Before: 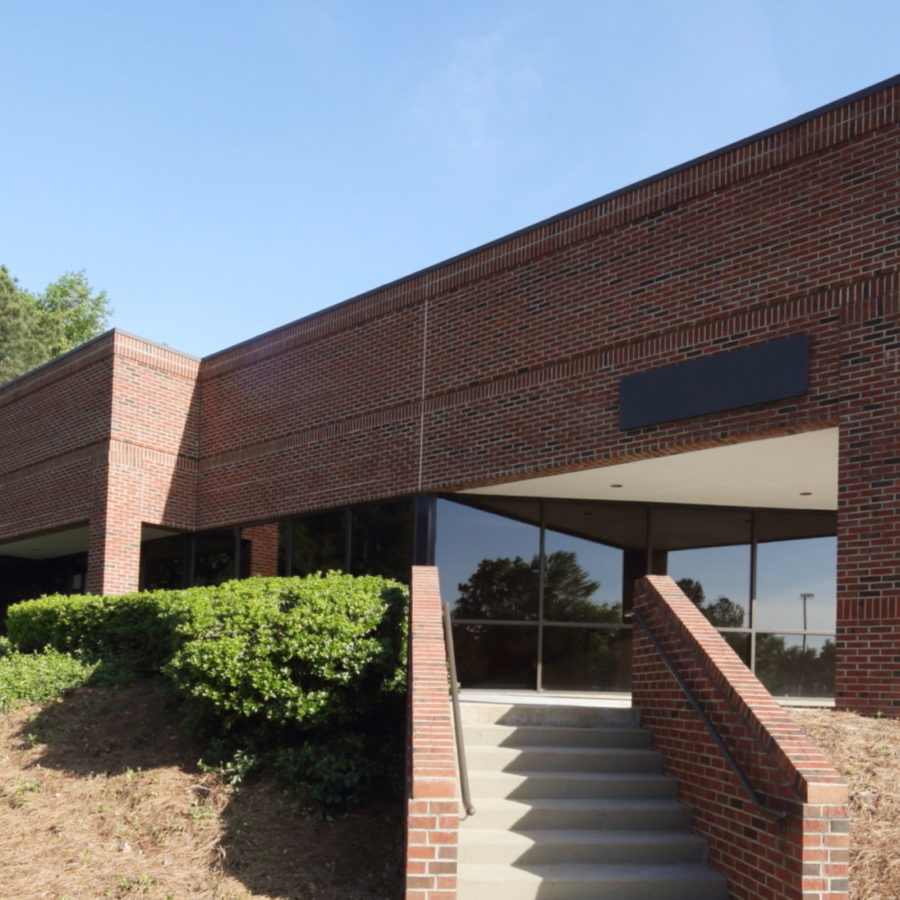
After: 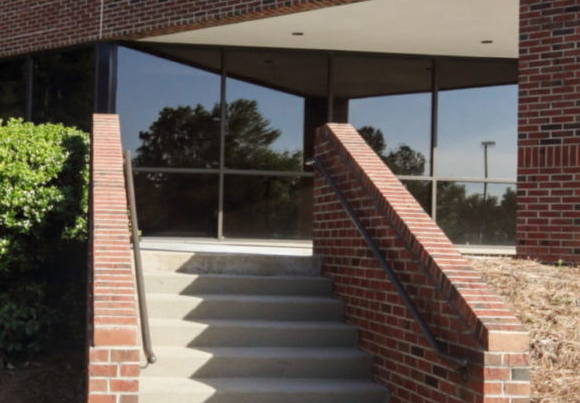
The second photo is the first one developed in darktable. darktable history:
crop and rotate: left 35.509%, top 50.238%, bottom 4.934%
local contrast: on, module defaults
